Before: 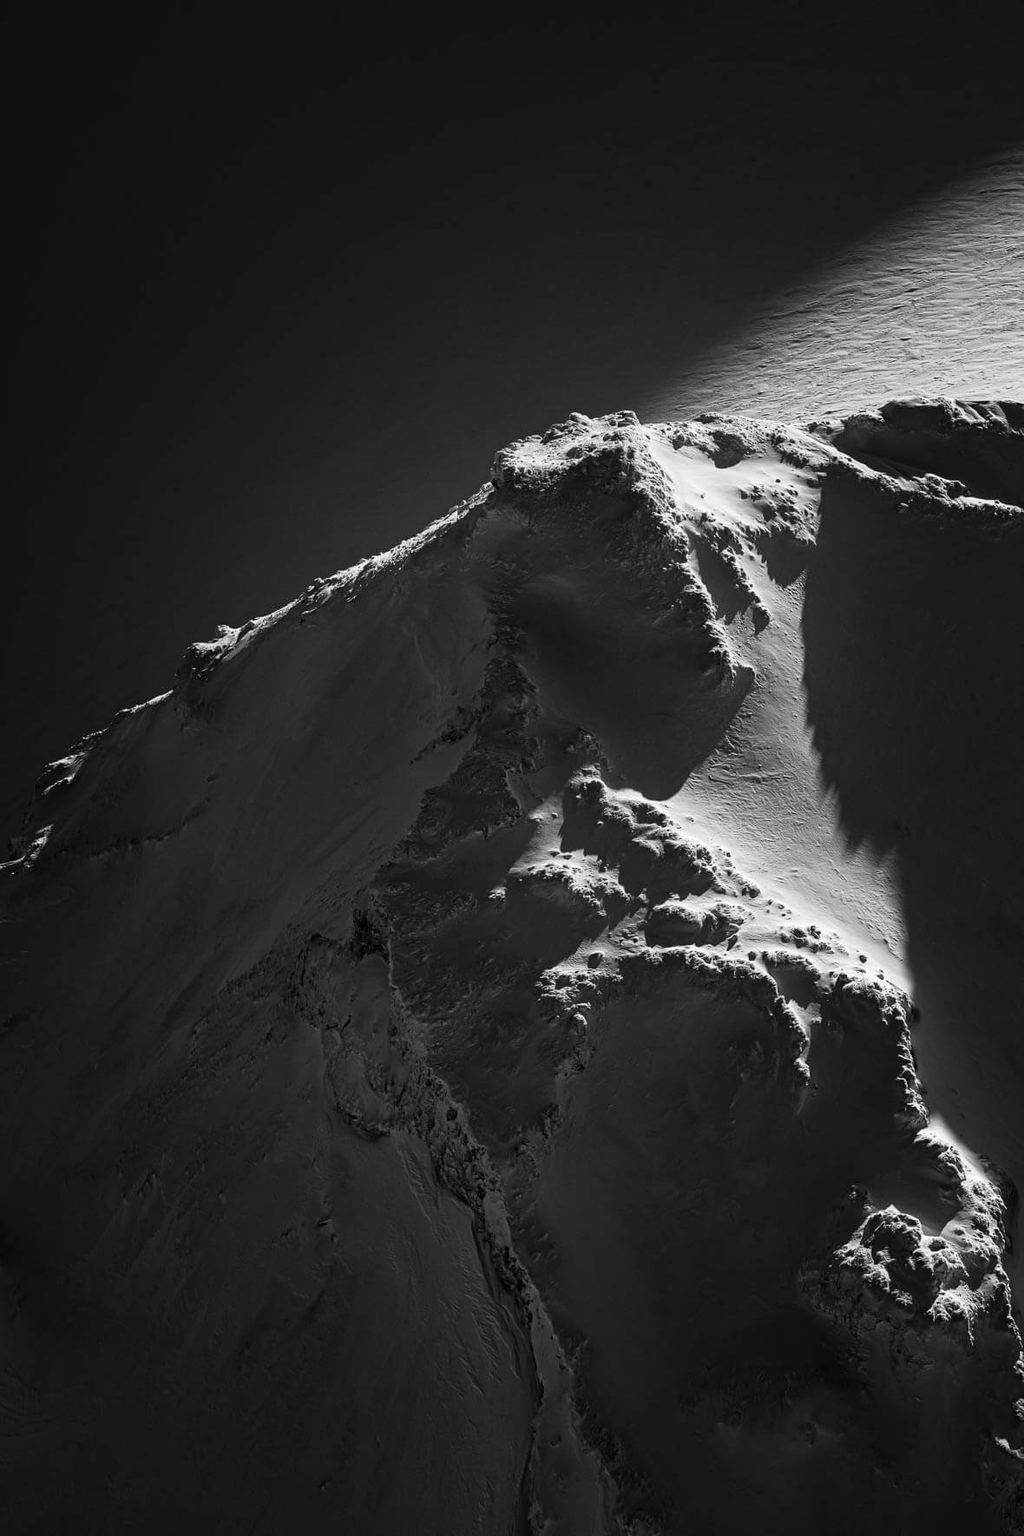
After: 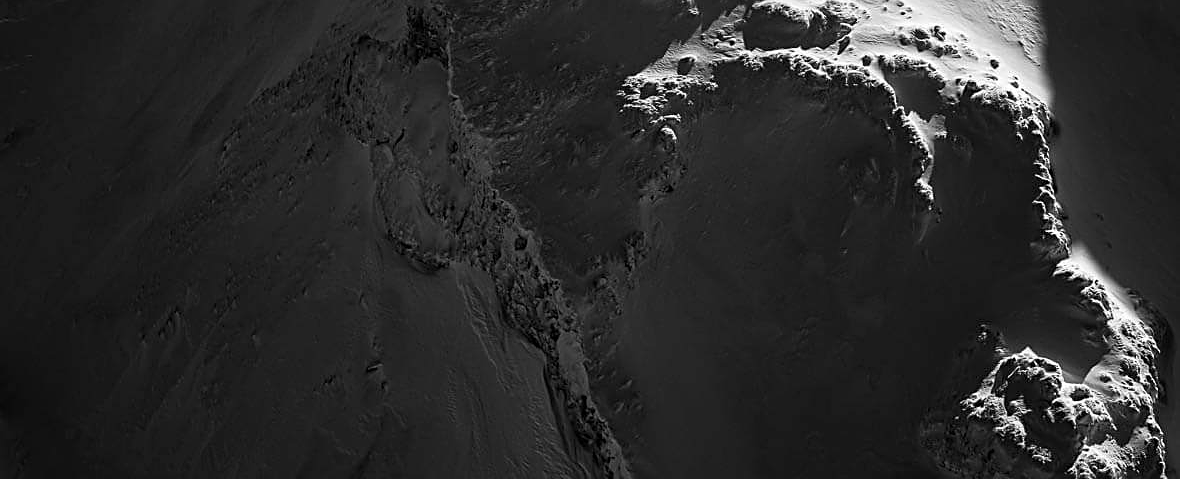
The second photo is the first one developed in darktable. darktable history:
crop and rotate: top 58.852%, bottom 14.082%
sharpen: on, module defaults
